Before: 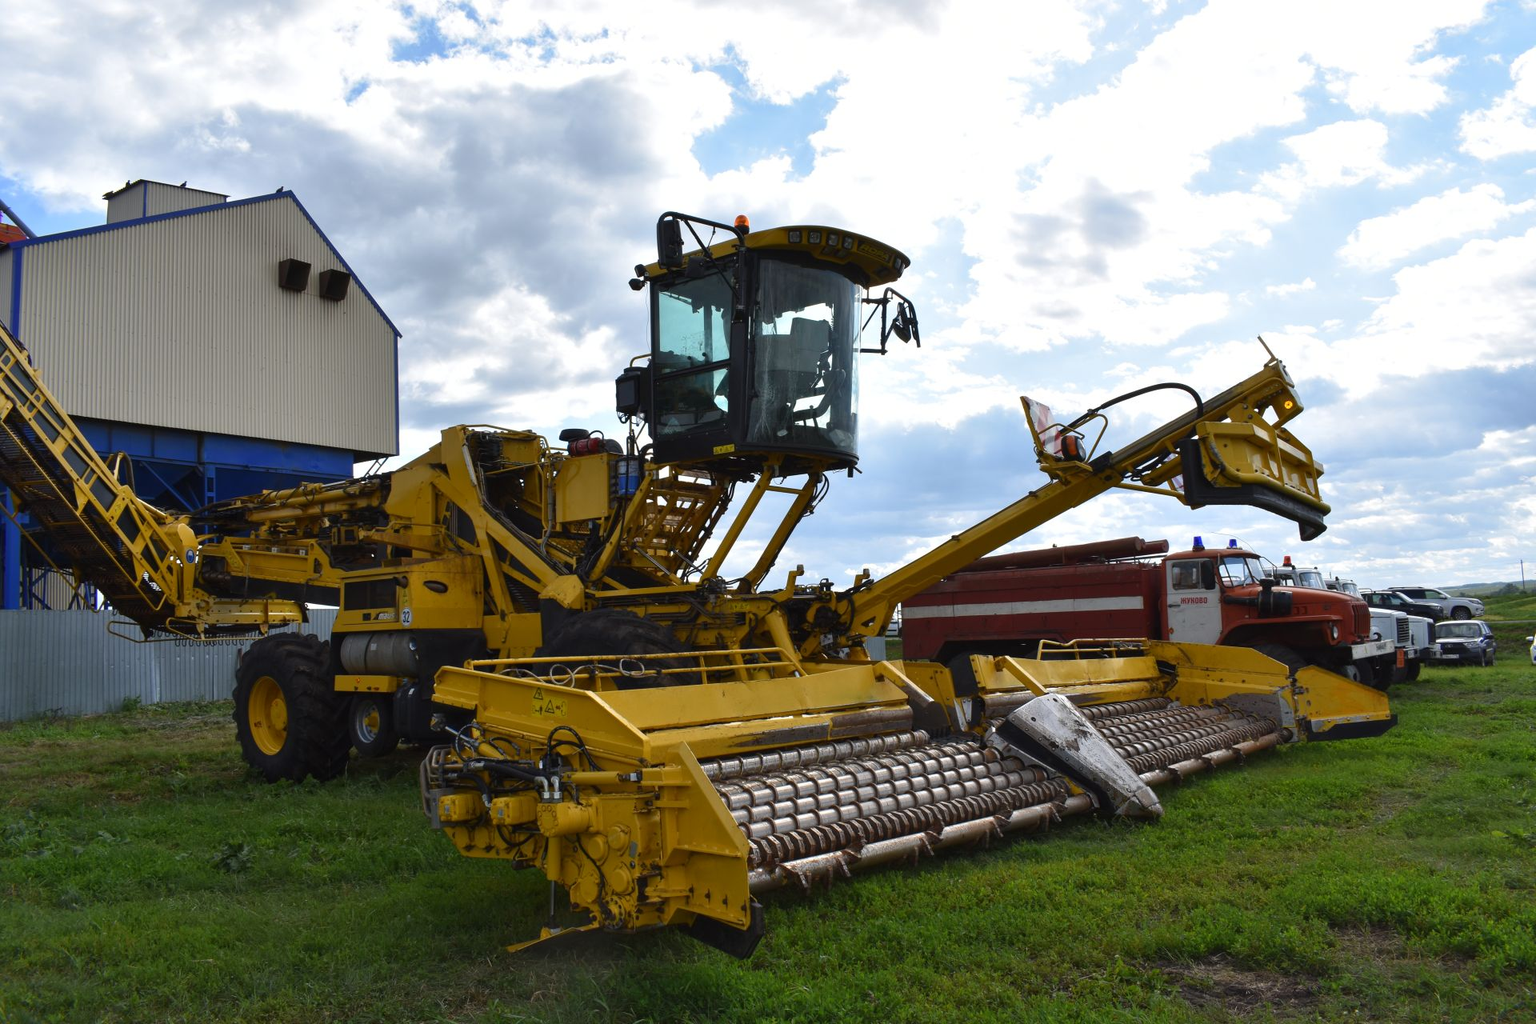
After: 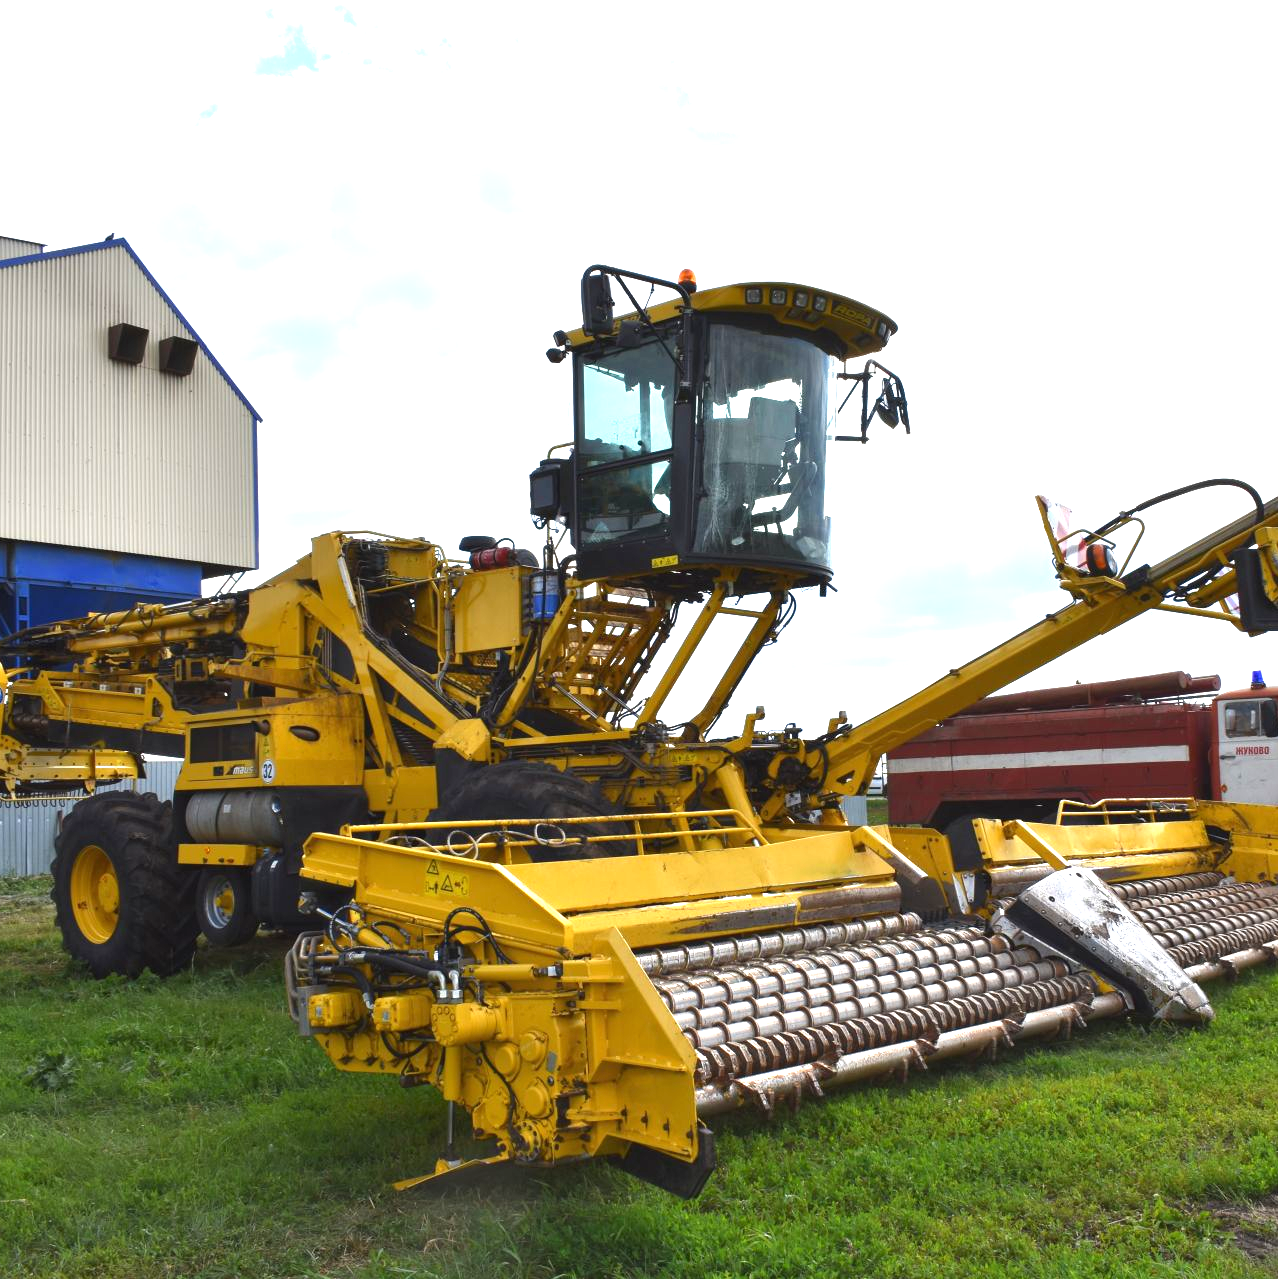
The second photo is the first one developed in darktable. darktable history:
crop and rotate: left 12.5%, right 20.912%
exposure: black level correction 0, exposure 1.349 EV, compensate highlight preservation false
